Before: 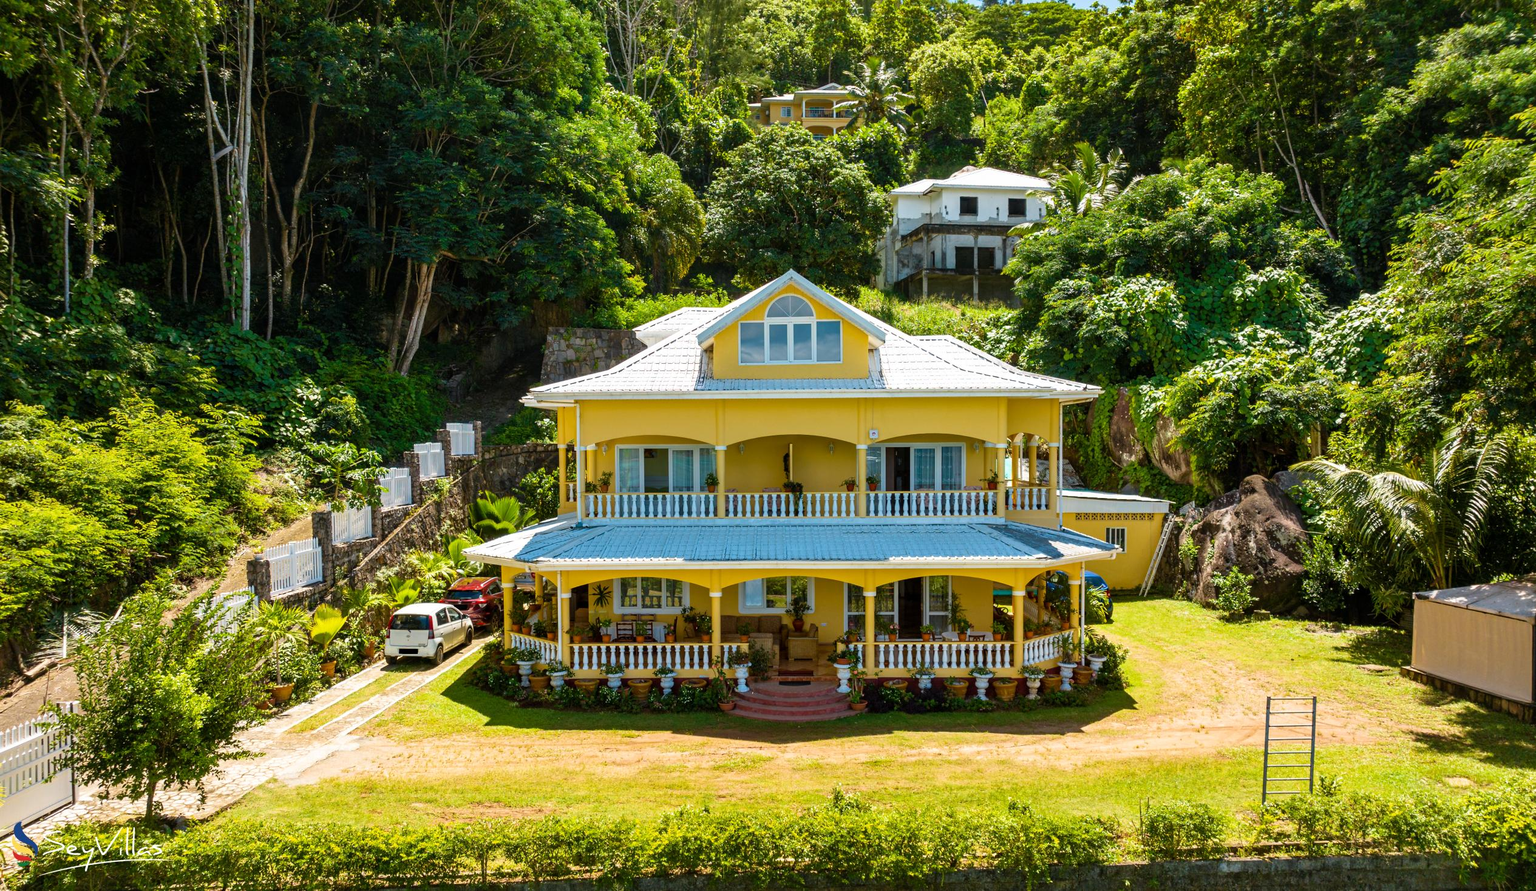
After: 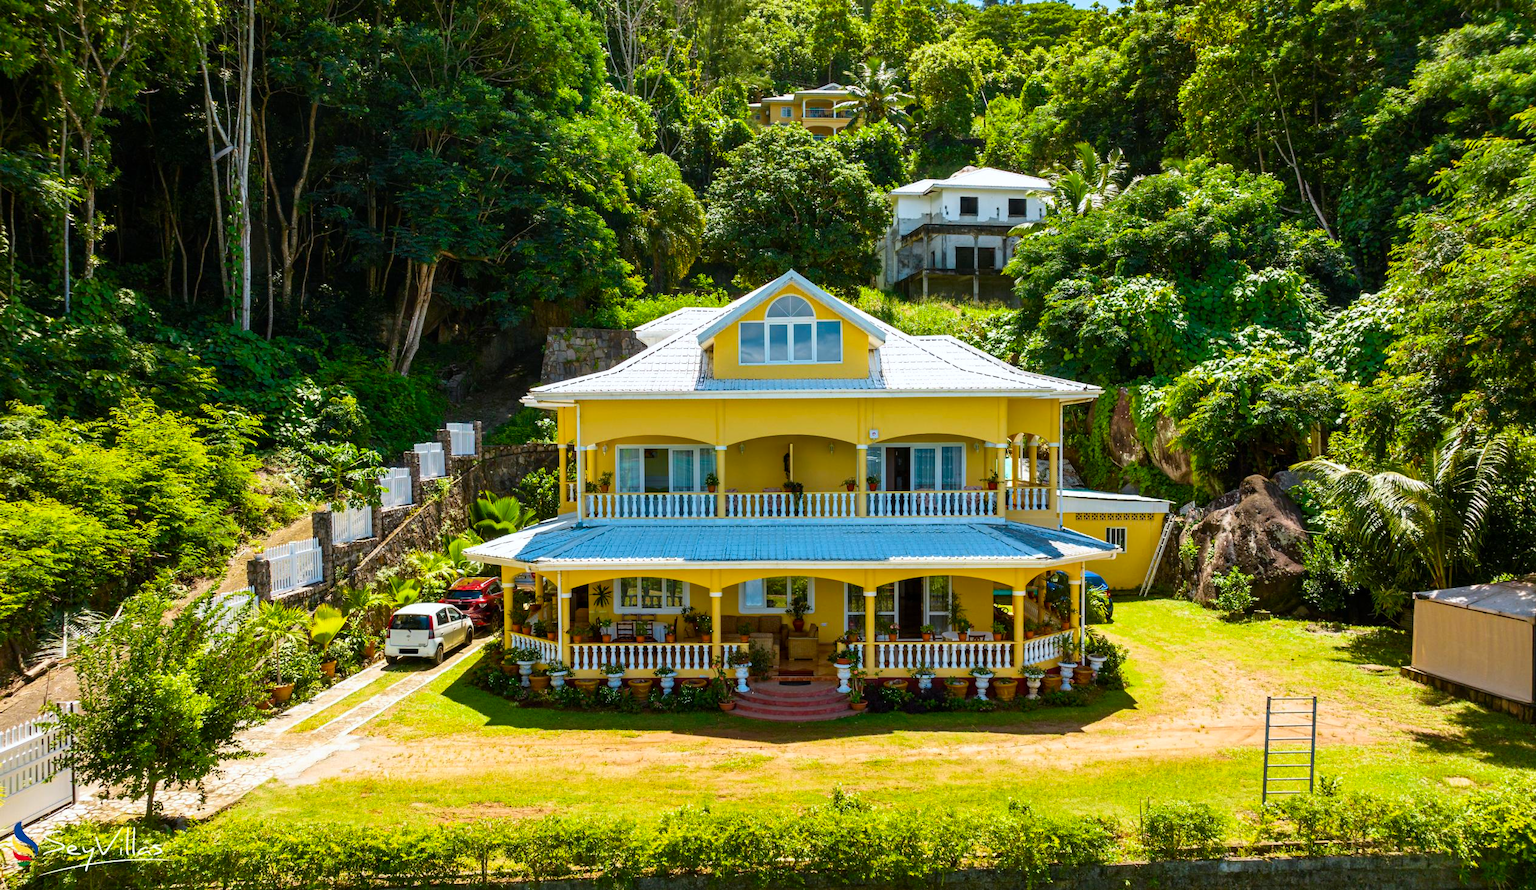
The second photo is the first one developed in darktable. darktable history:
contrast brightness saturation: contrast 0.08, saturation 0.2
white balance: red 0.982, blue 1.018
